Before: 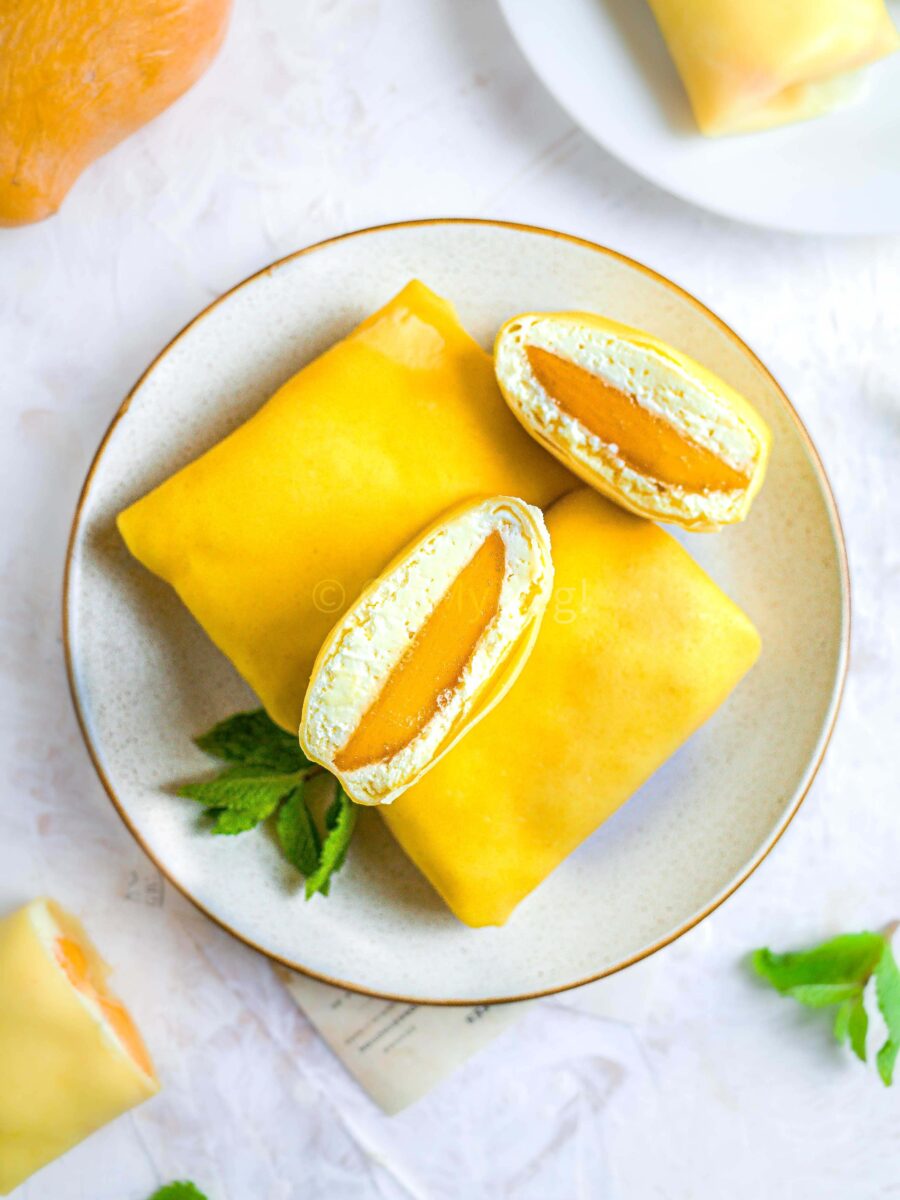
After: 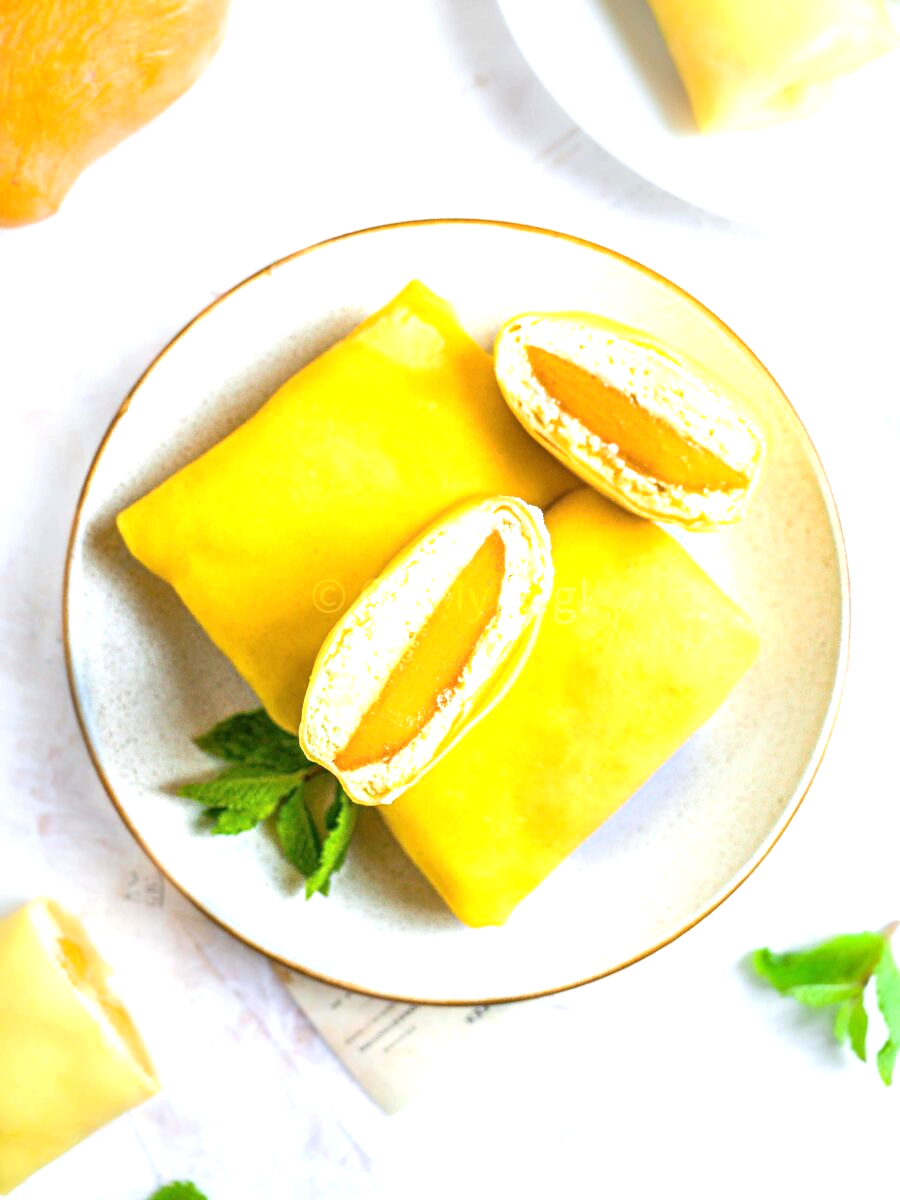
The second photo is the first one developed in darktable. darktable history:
exposure: exposure 0.636 EV, compensate highlight preservation false
white balance: red 1, blue 1
